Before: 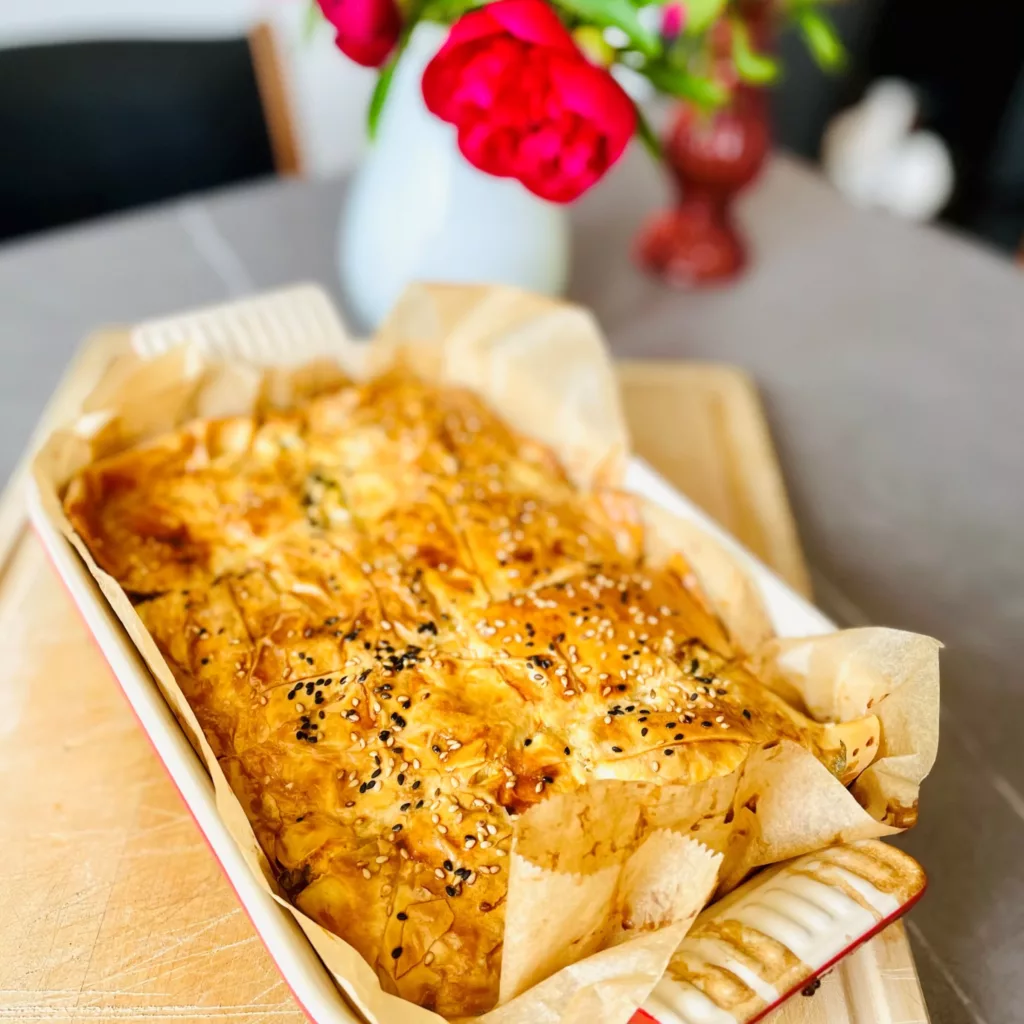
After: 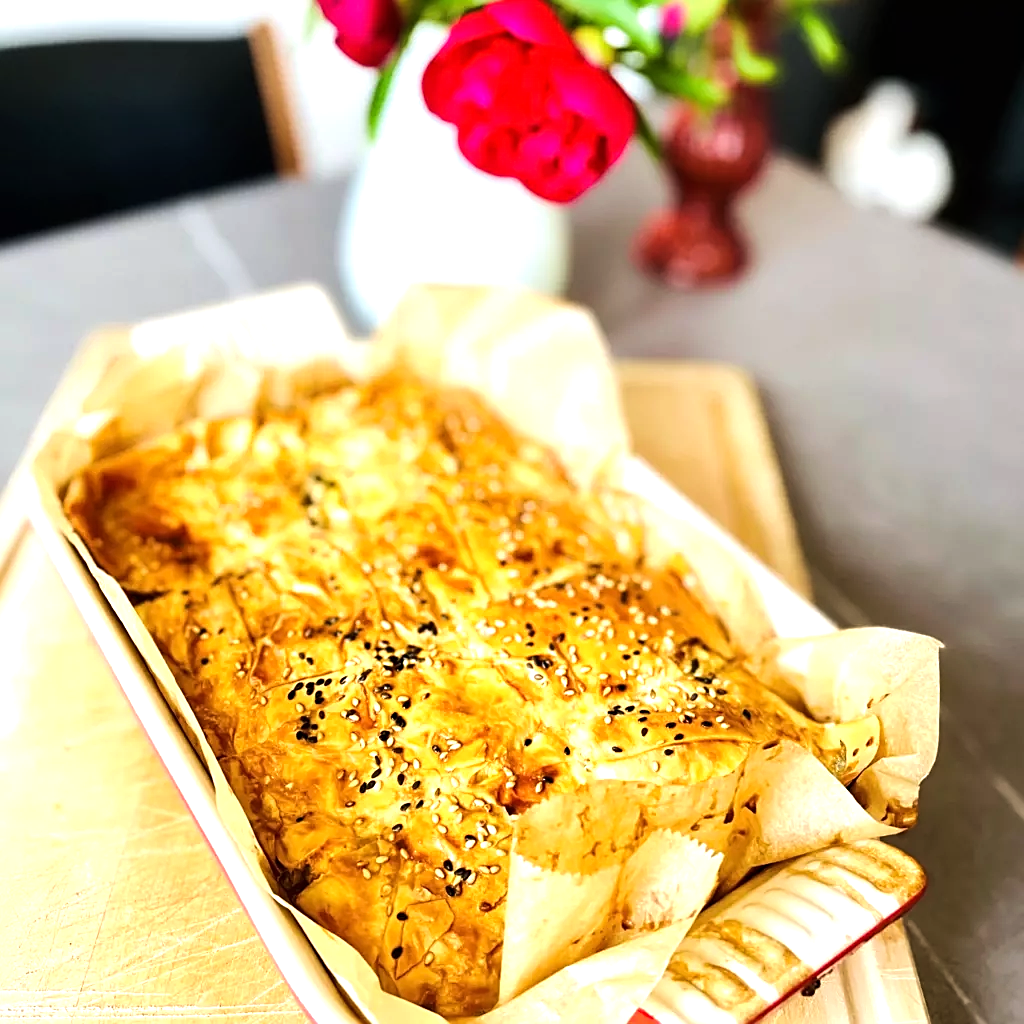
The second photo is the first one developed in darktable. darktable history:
velvia: strength 17%
sharpen: on, module defaults
tone equalizer: -8 EV -0.75 EV, -7 EV -0.7 EV, -6 EV -0.6 EV, -5 EV -0.4 EV, -3 EV 0.4 EV, -2 EV 0.6 EV, -1 EV 0.7 EV, +0 EV 0.75 EV, edges refinement/feathering 500, mask exposure compensation -1.57 EV, preserve details no
